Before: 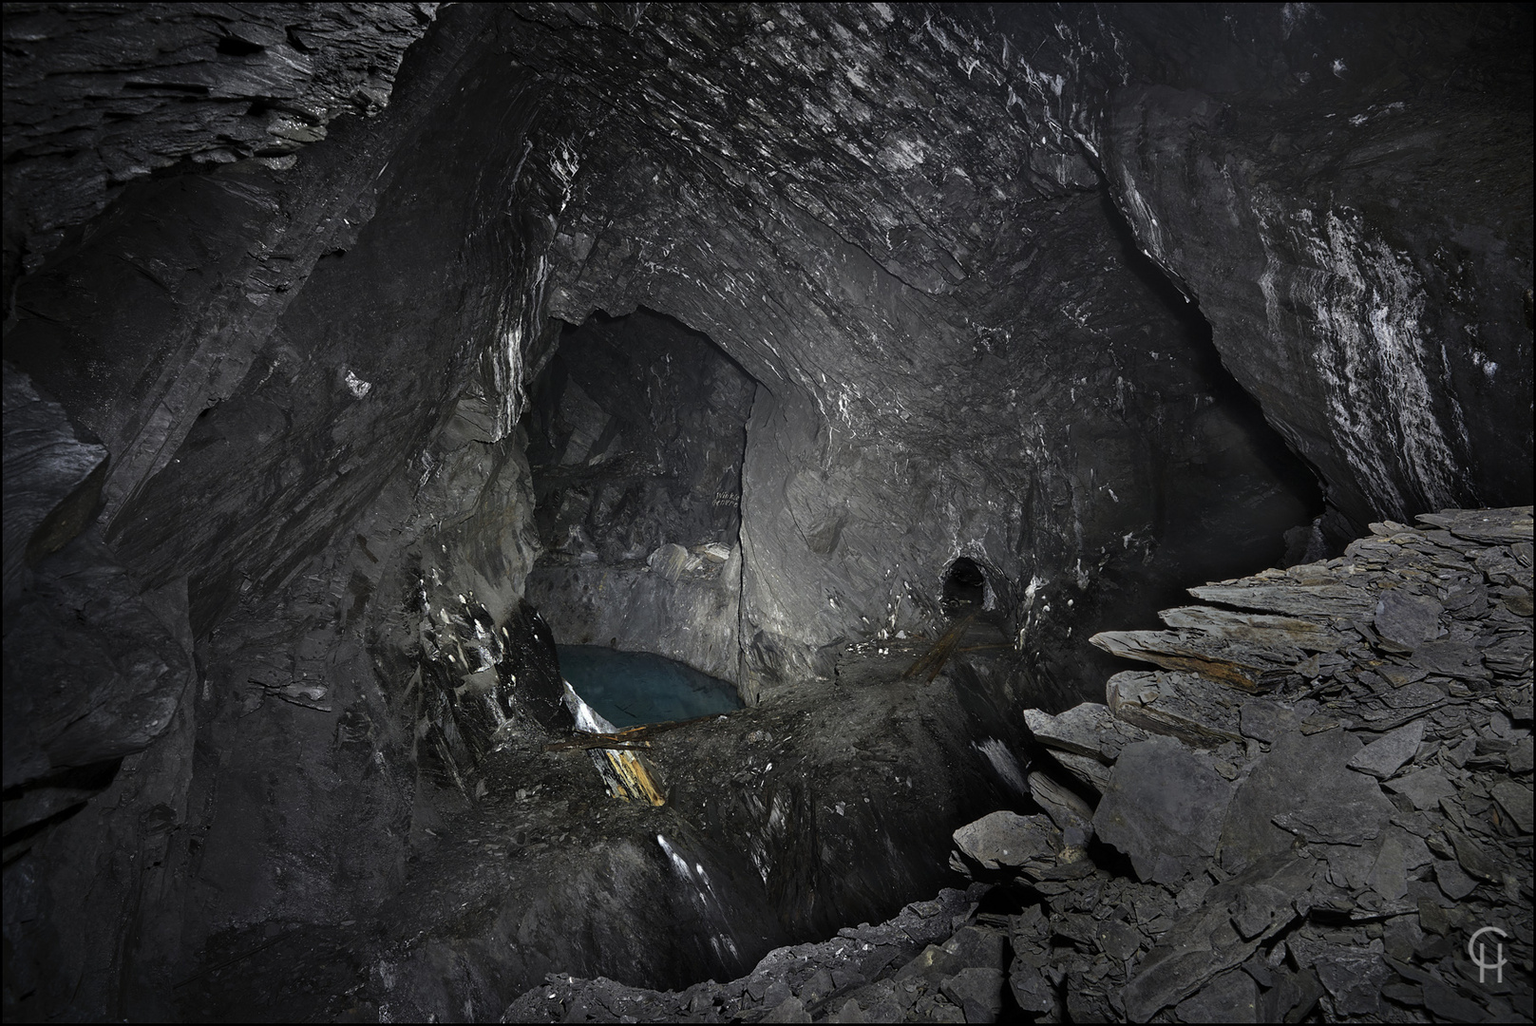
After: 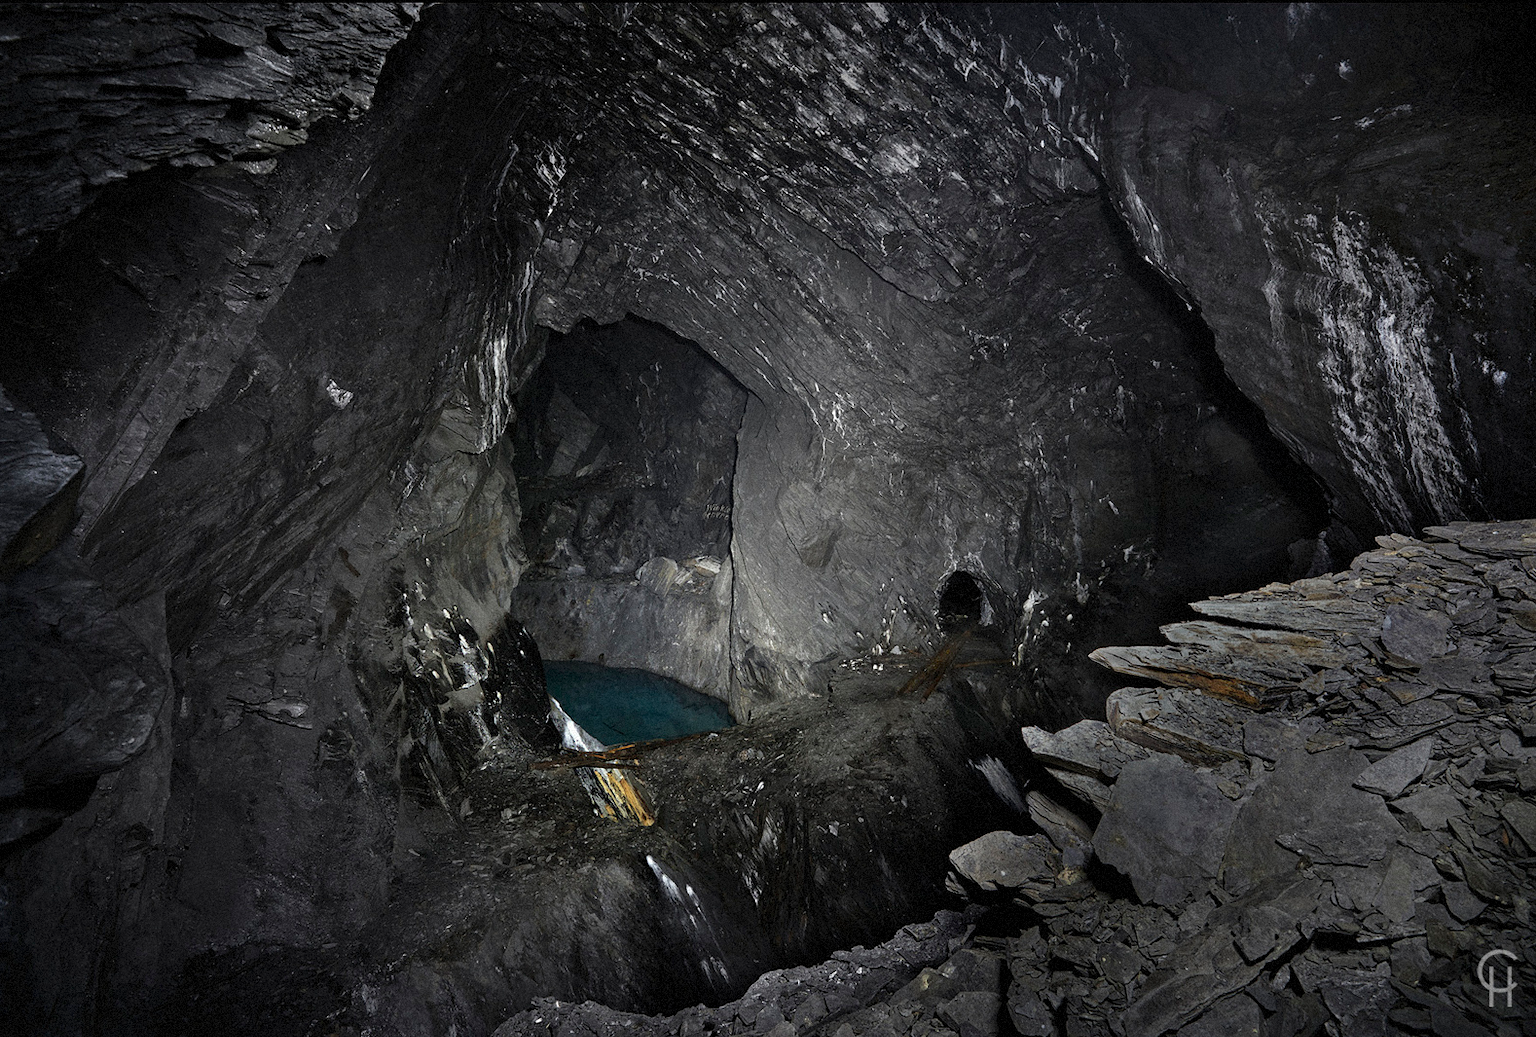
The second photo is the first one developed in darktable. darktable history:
crop and rotate: left 1.774%, right 0.633%, bottom 1.28%
grain: mid-tones bias 0%
